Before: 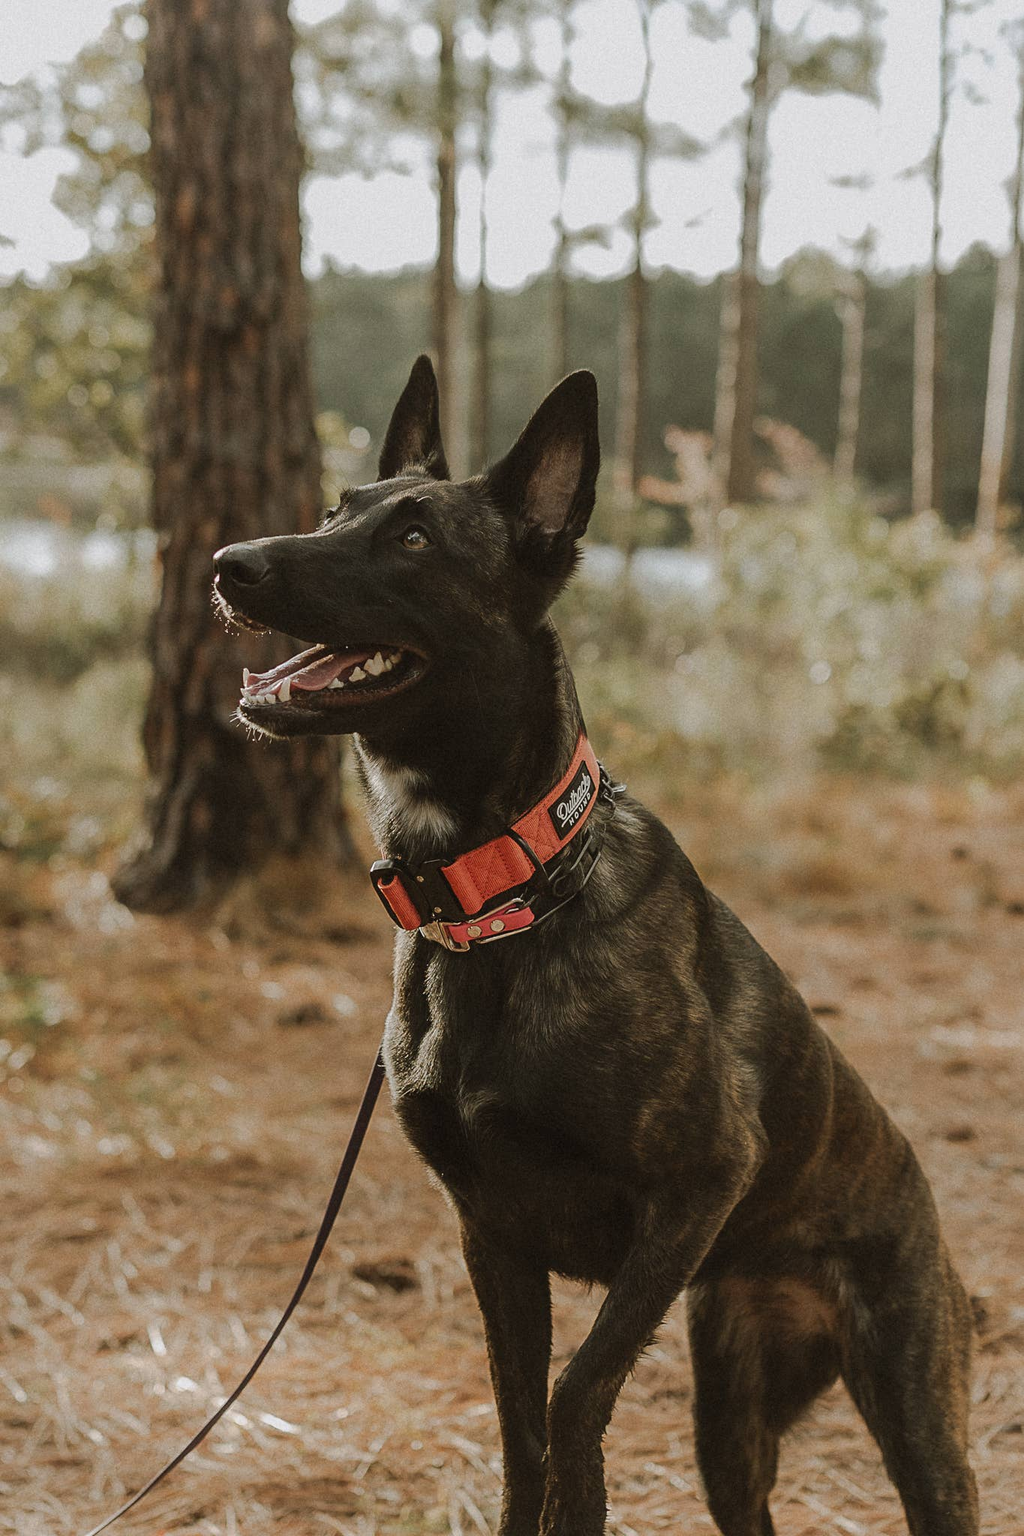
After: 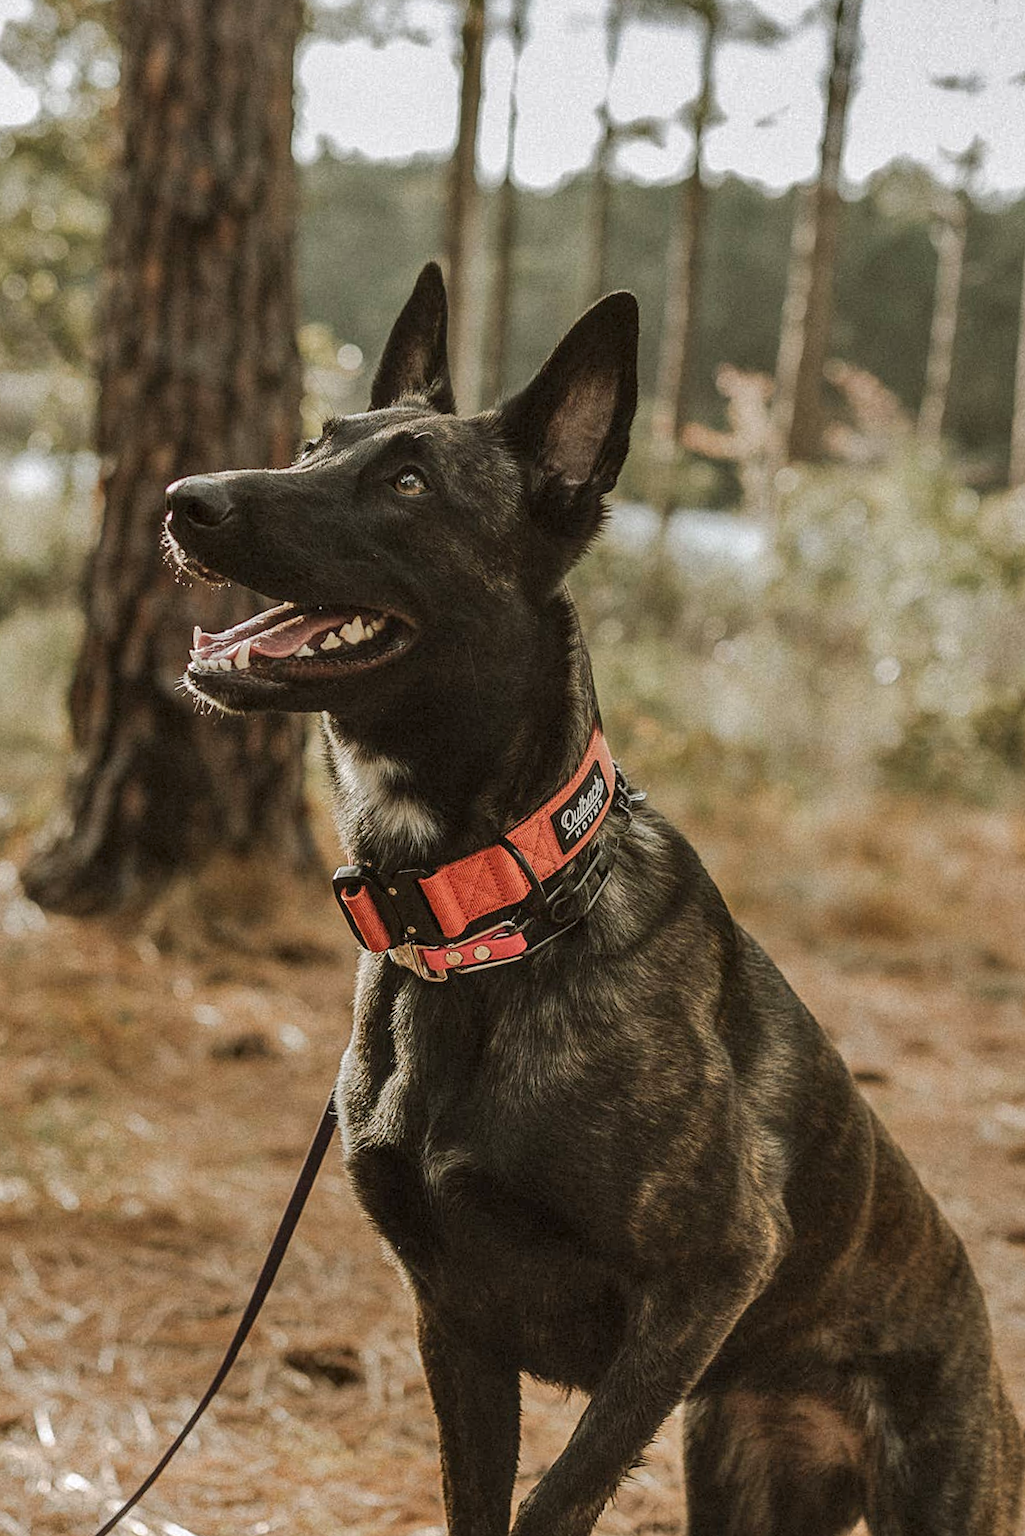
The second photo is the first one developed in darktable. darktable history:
shadows and highlights: shadows 43.56, white point adjustment -1.5, highlights color adjustment 72.91%, soften with gaussian
exposure: exposure 0.208 EV, compensate exposure bias true, compensate highlight preservation false
crop and rotate: angle -3.27°, left 5.123%, top 5.218%, right 4.628%, bottom 4.66%
local contrast: on, module defaults
